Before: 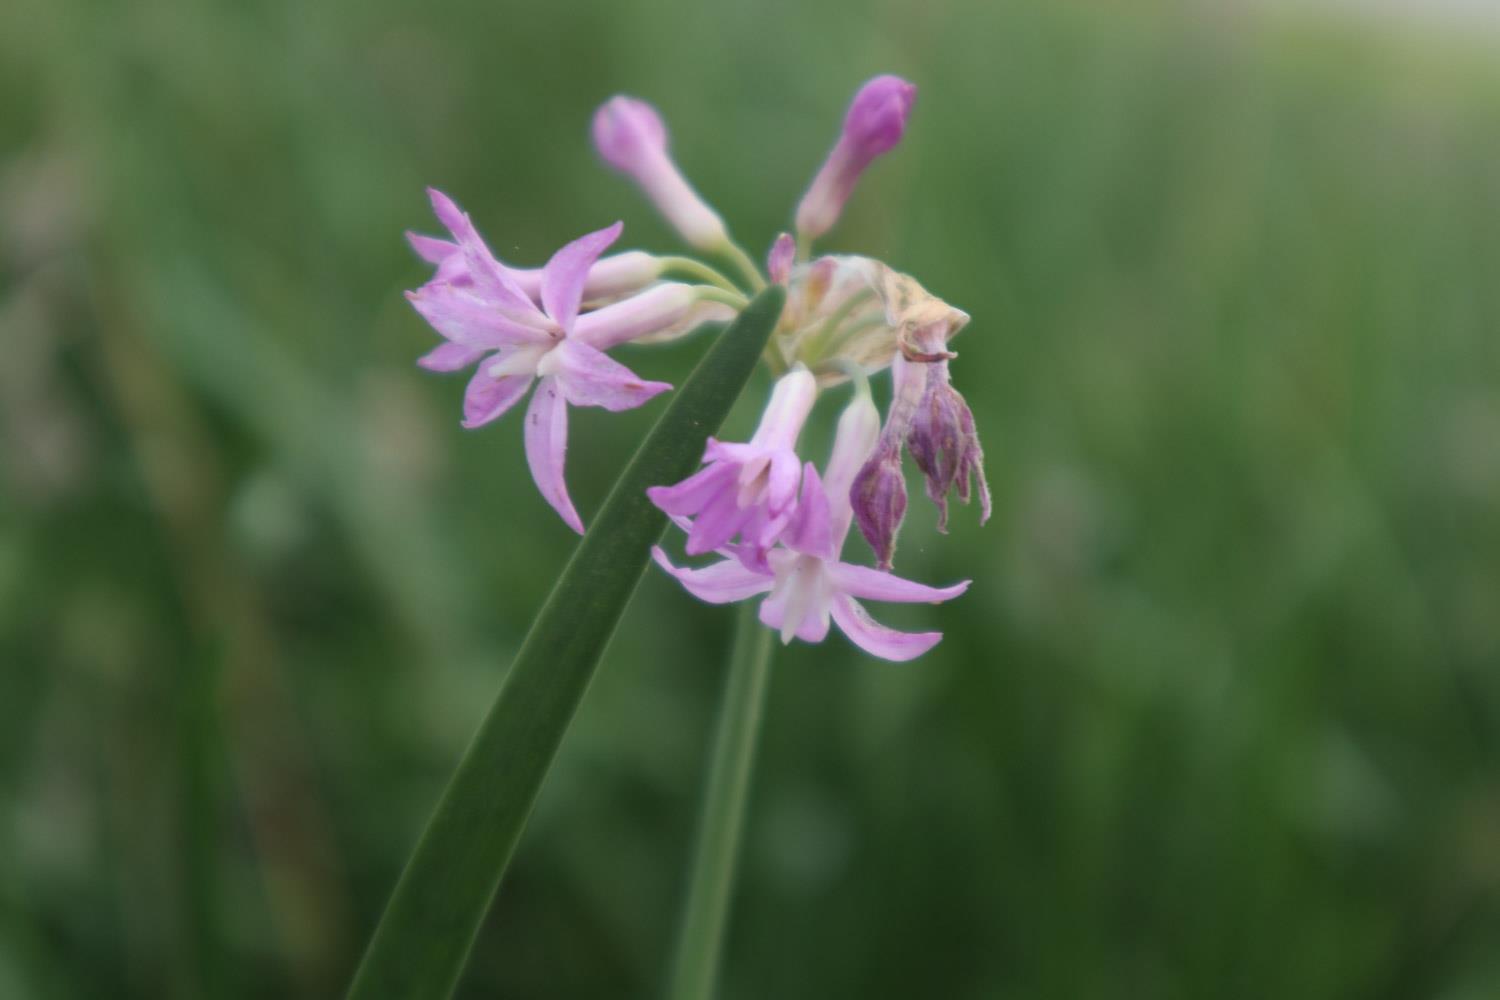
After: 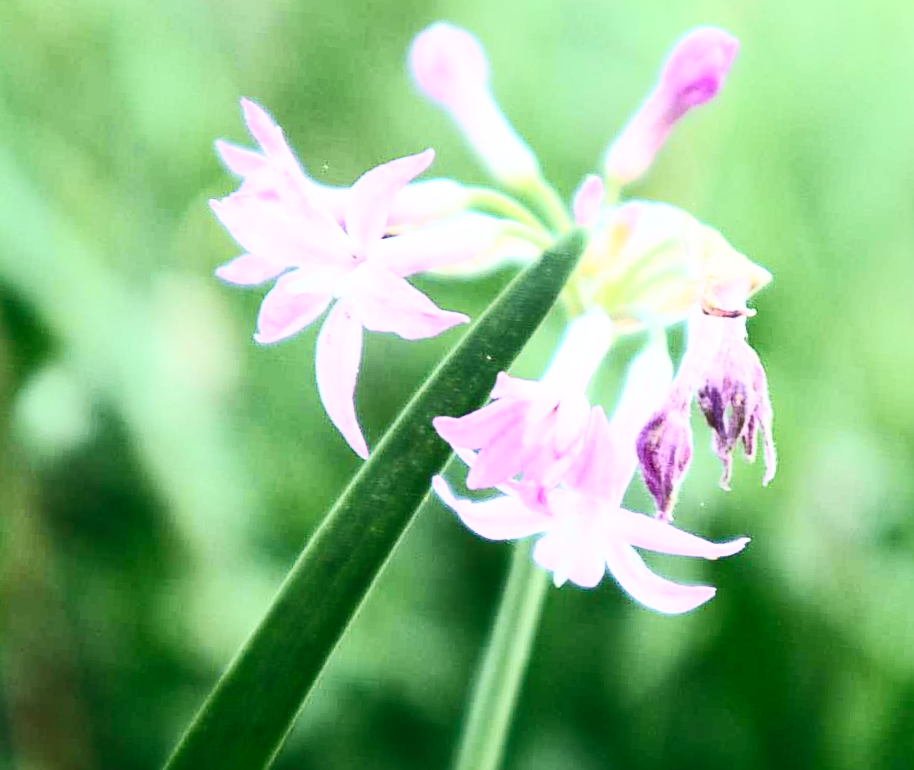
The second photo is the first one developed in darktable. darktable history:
crop: left 16.202%, top 11.208%, right 26.045%, bottom 20.557%
base curve: curves: ch0 [(0, 0) (0.026, 0.03) (0.109, 0.232) (0.351, 0.748) (0.669, 0.968) (1, 1)], preserve colors none
sharpen: on, module defaults
contrast brightness saturation: contrast 0.62, brightness 0.34, saturation 0.14
white balance: red 0.925, blue 1.046
rotate and perspective: rotation 5.12°, automatic cropping off
